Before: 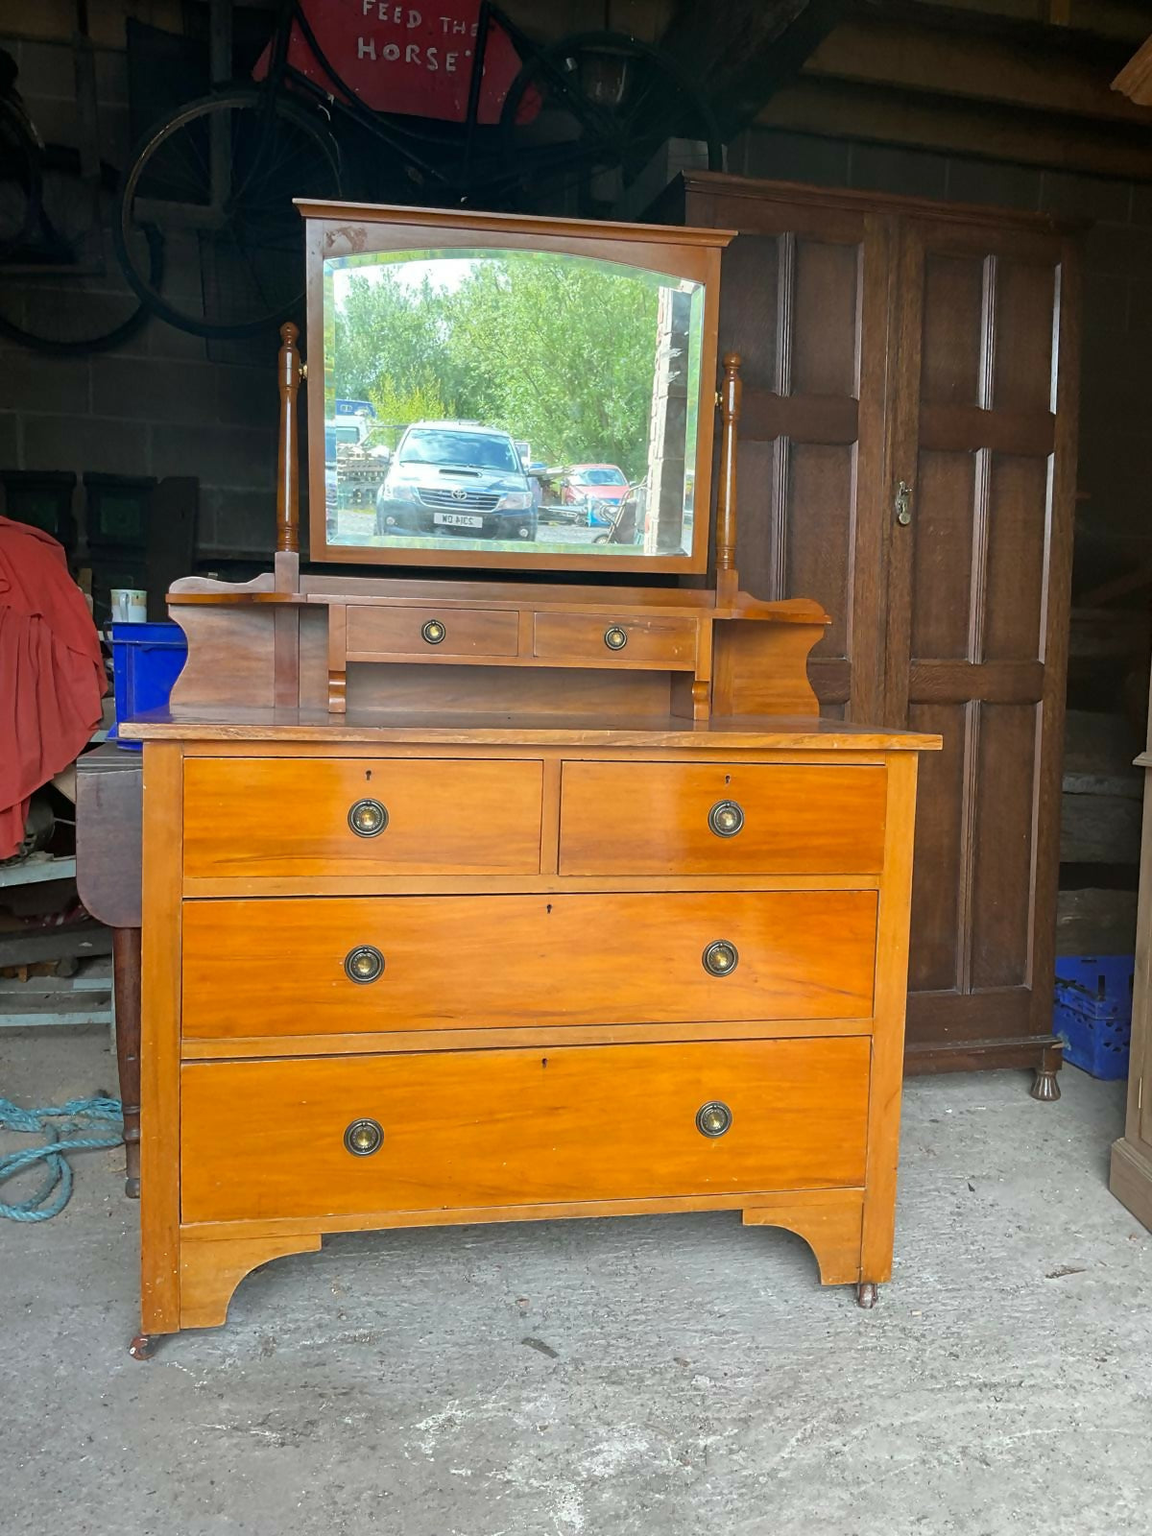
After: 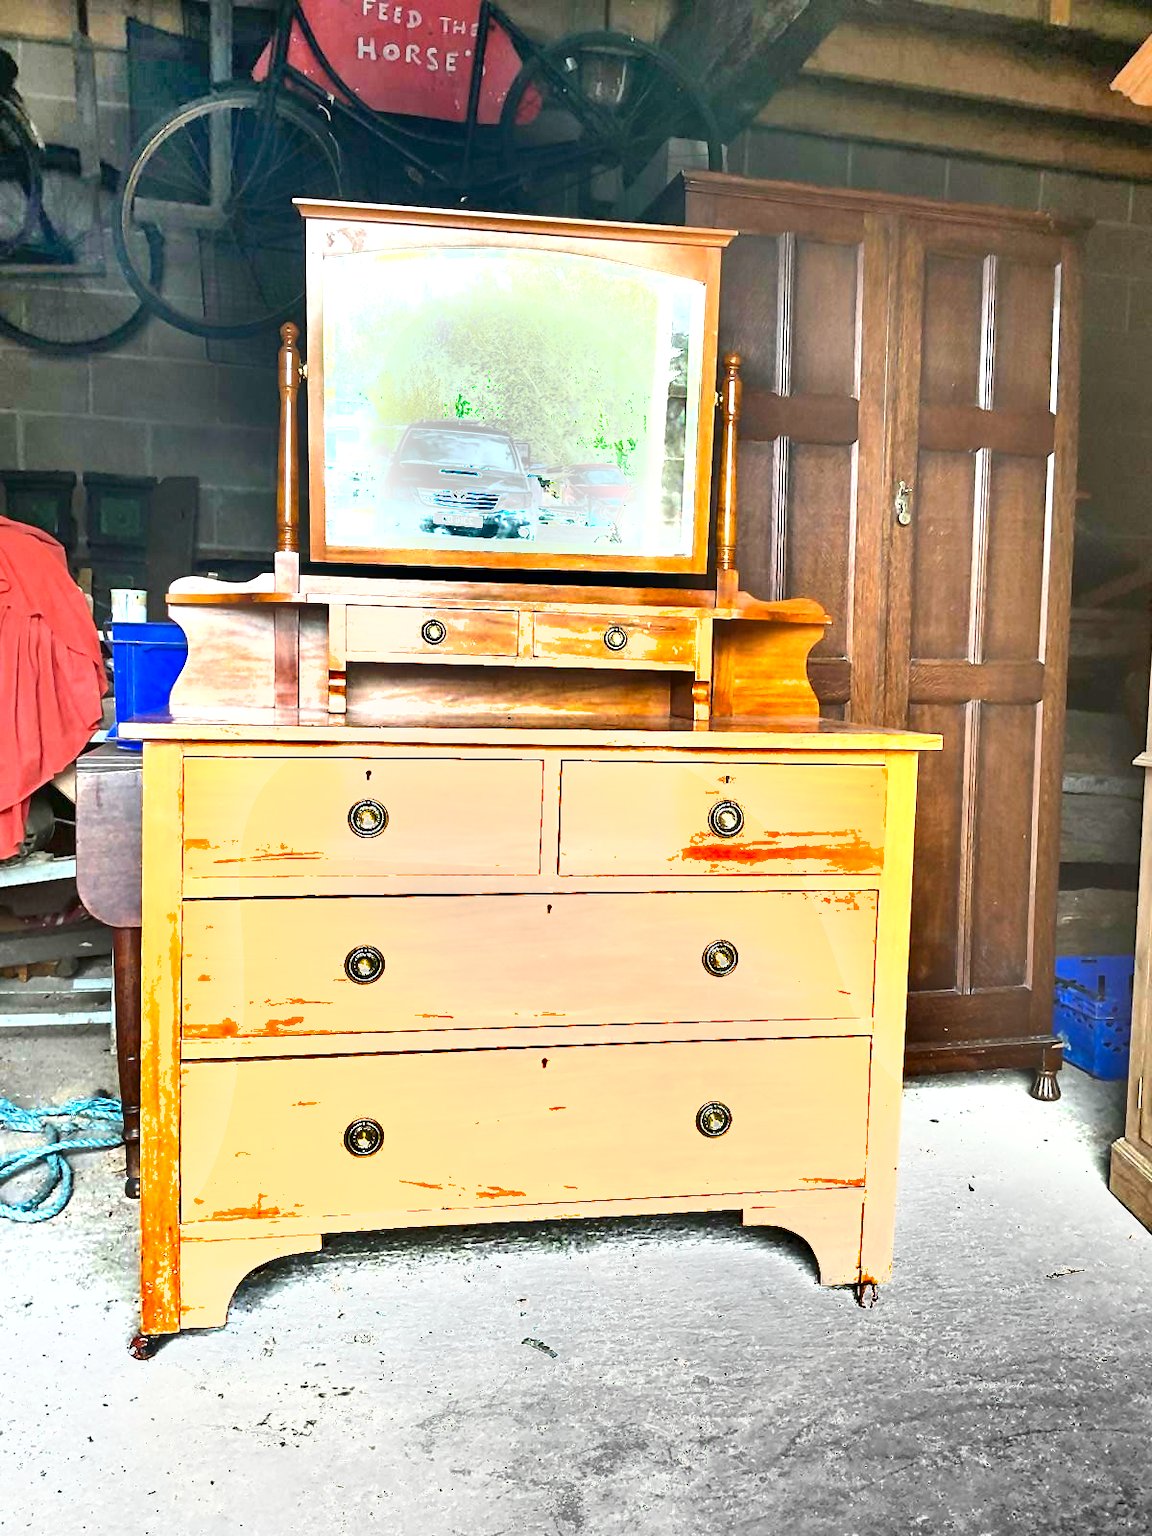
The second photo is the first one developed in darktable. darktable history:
shadows and highlights: shadows 75, highlights -60.85, soften with gaussian
exposure: exposure 2 EV, compensate highlight preservation false
